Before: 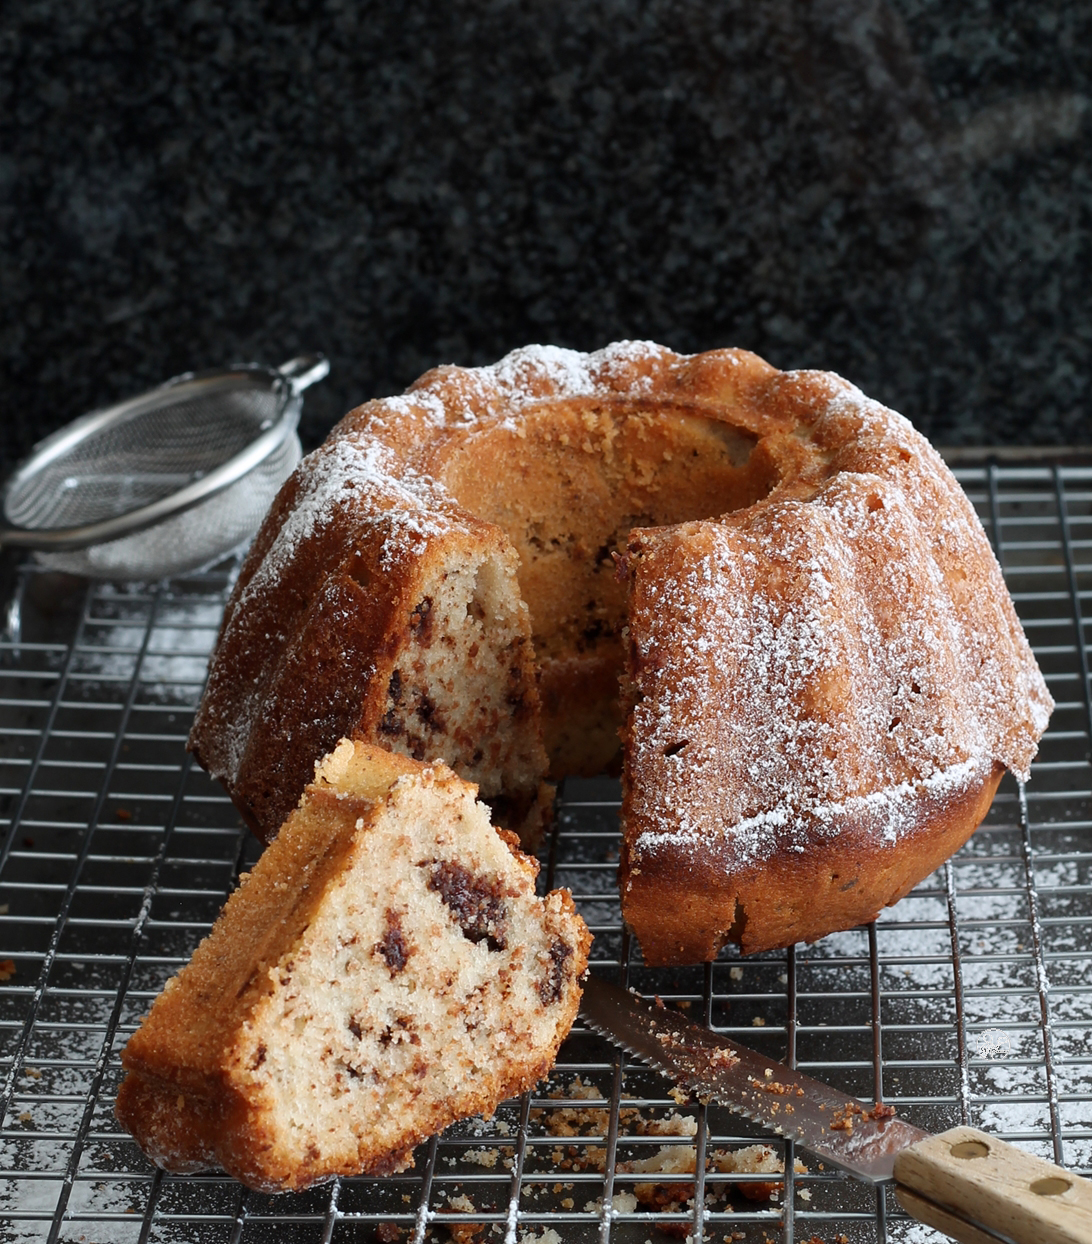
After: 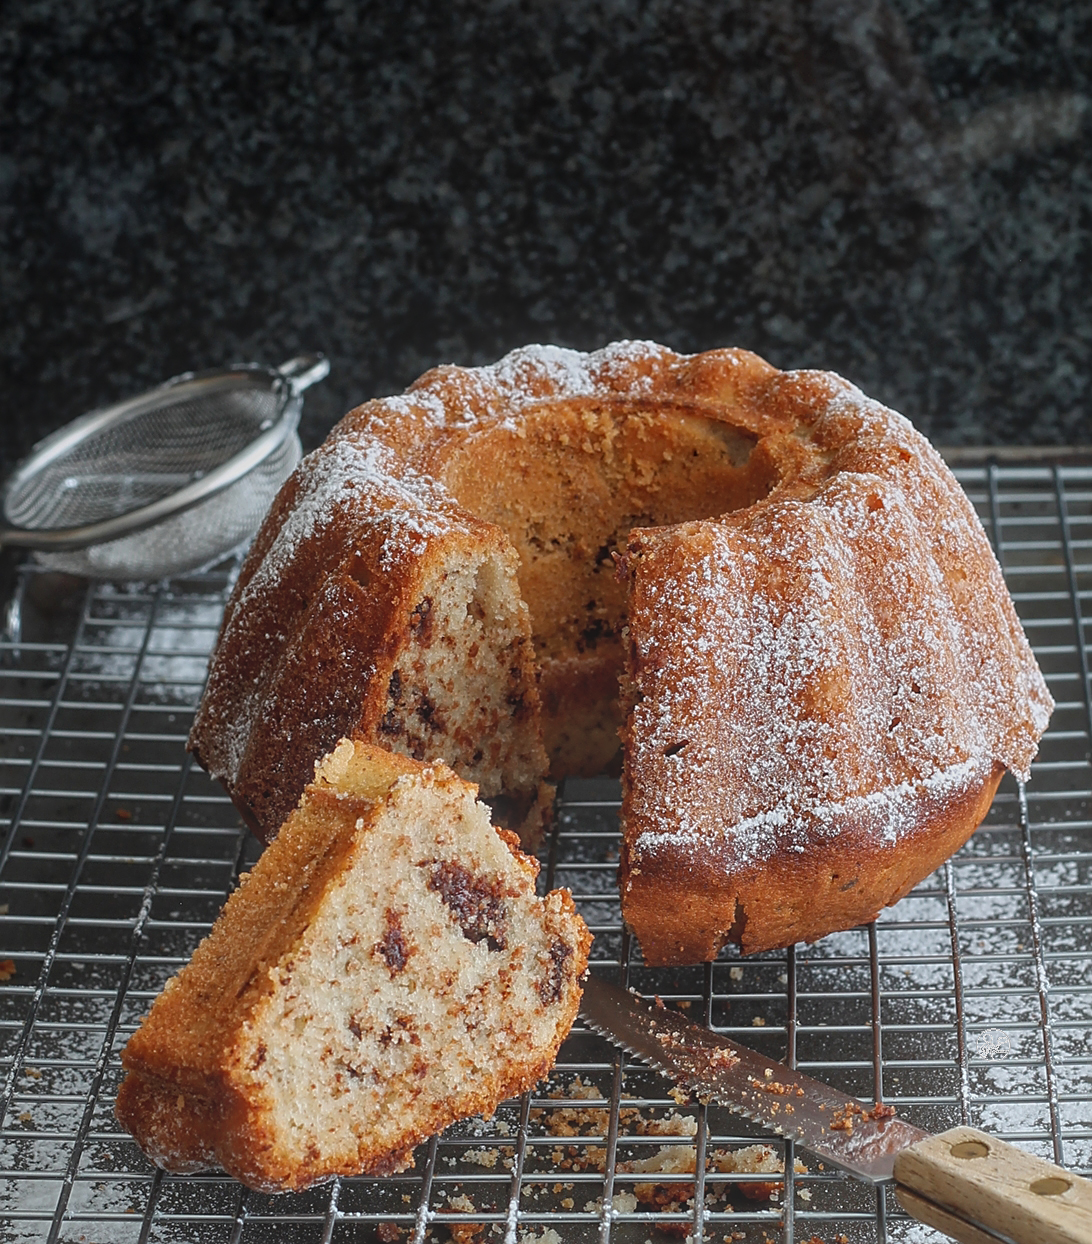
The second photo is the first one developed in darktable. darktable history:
local contrast: highlights 73%, shadows 15%, midtone range 0.197
sharpen: on, module defaults
